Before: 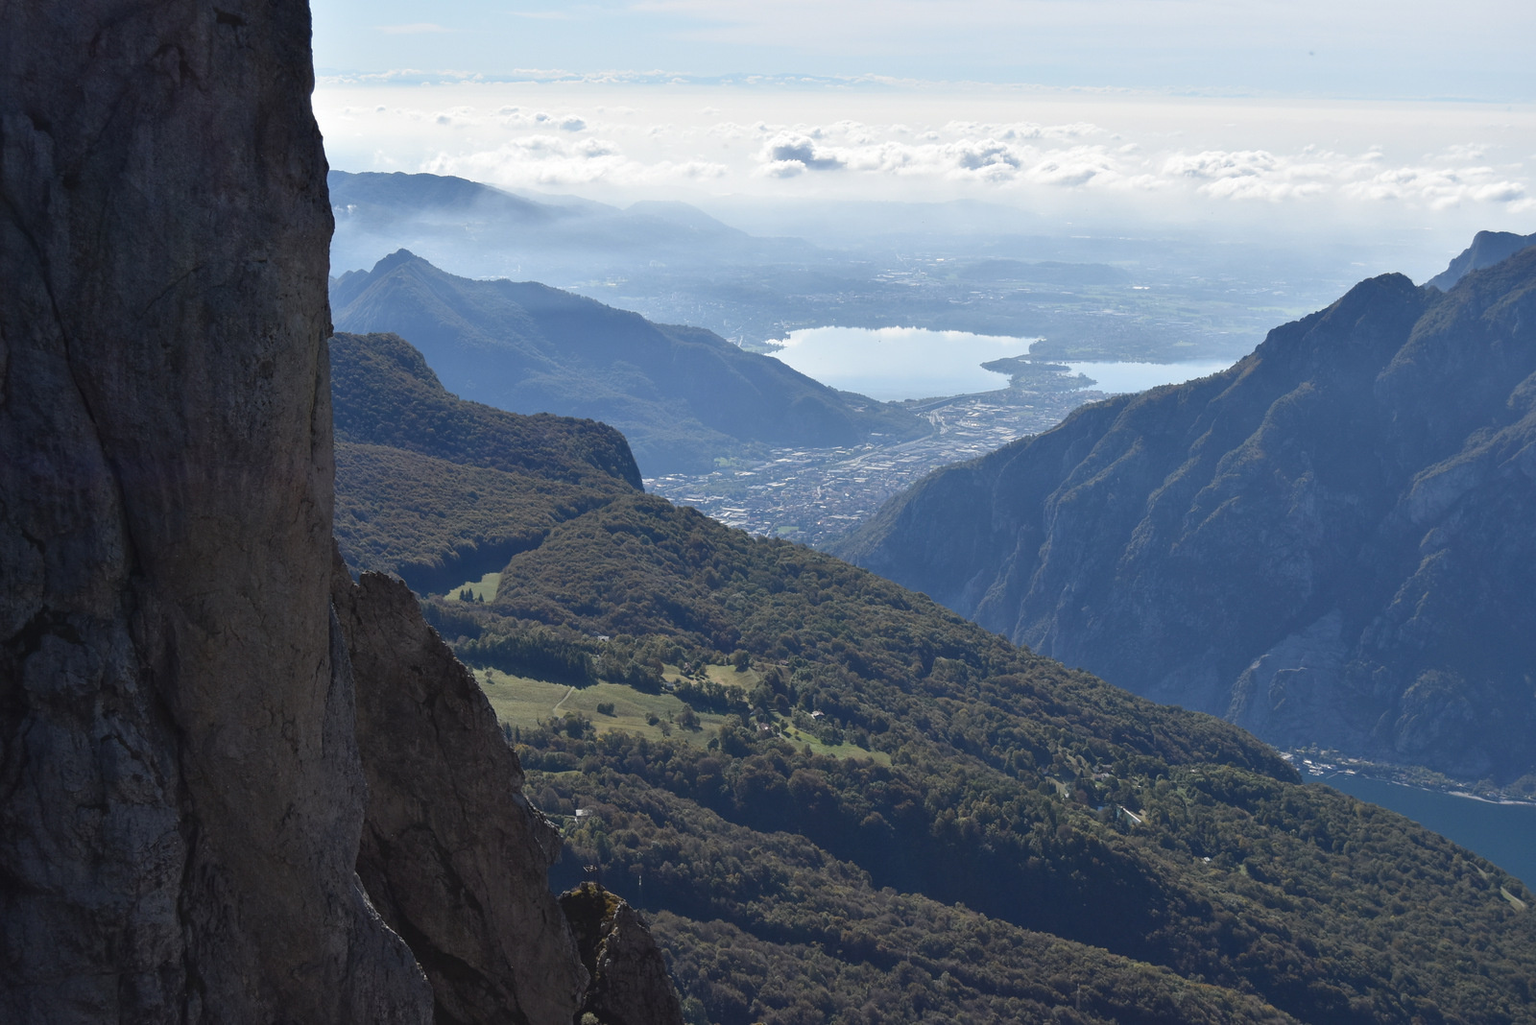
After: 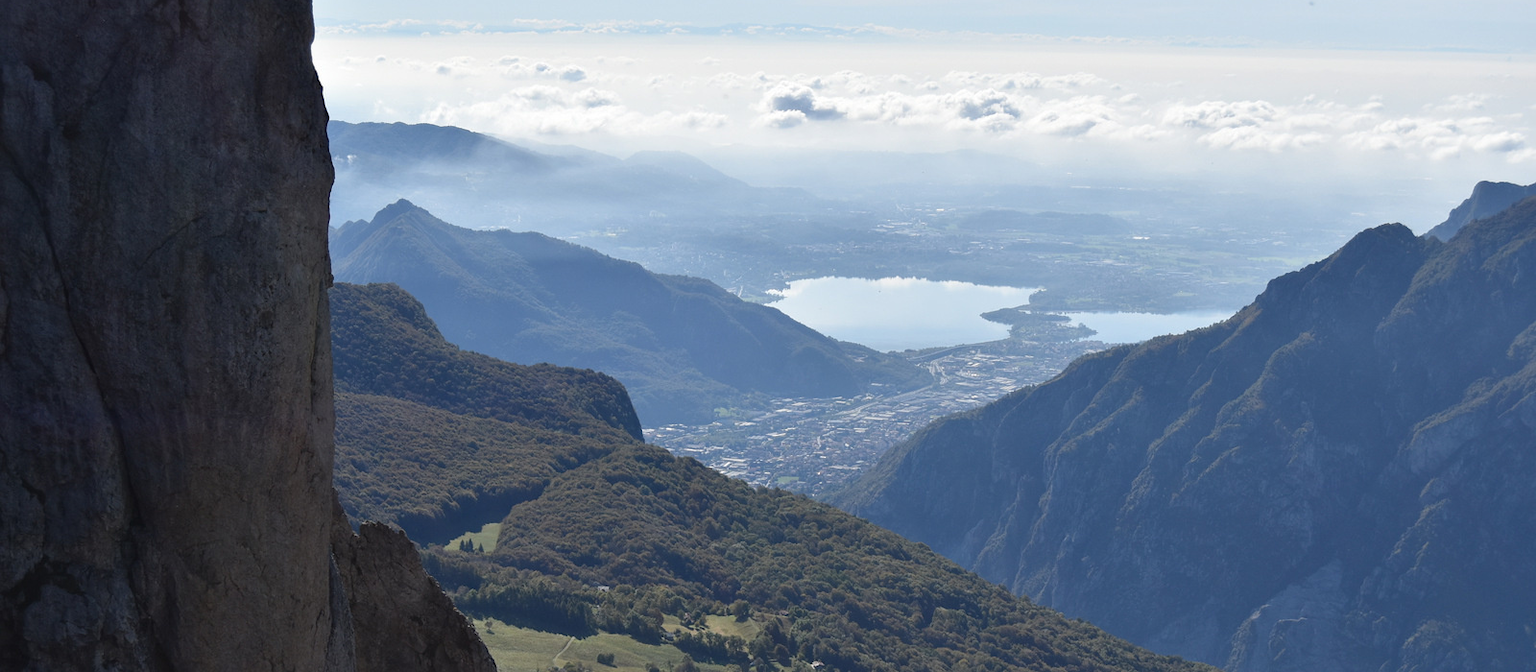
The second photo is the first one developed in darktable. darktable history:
crop and rotate: top 4.894%, bottom 29.498%
